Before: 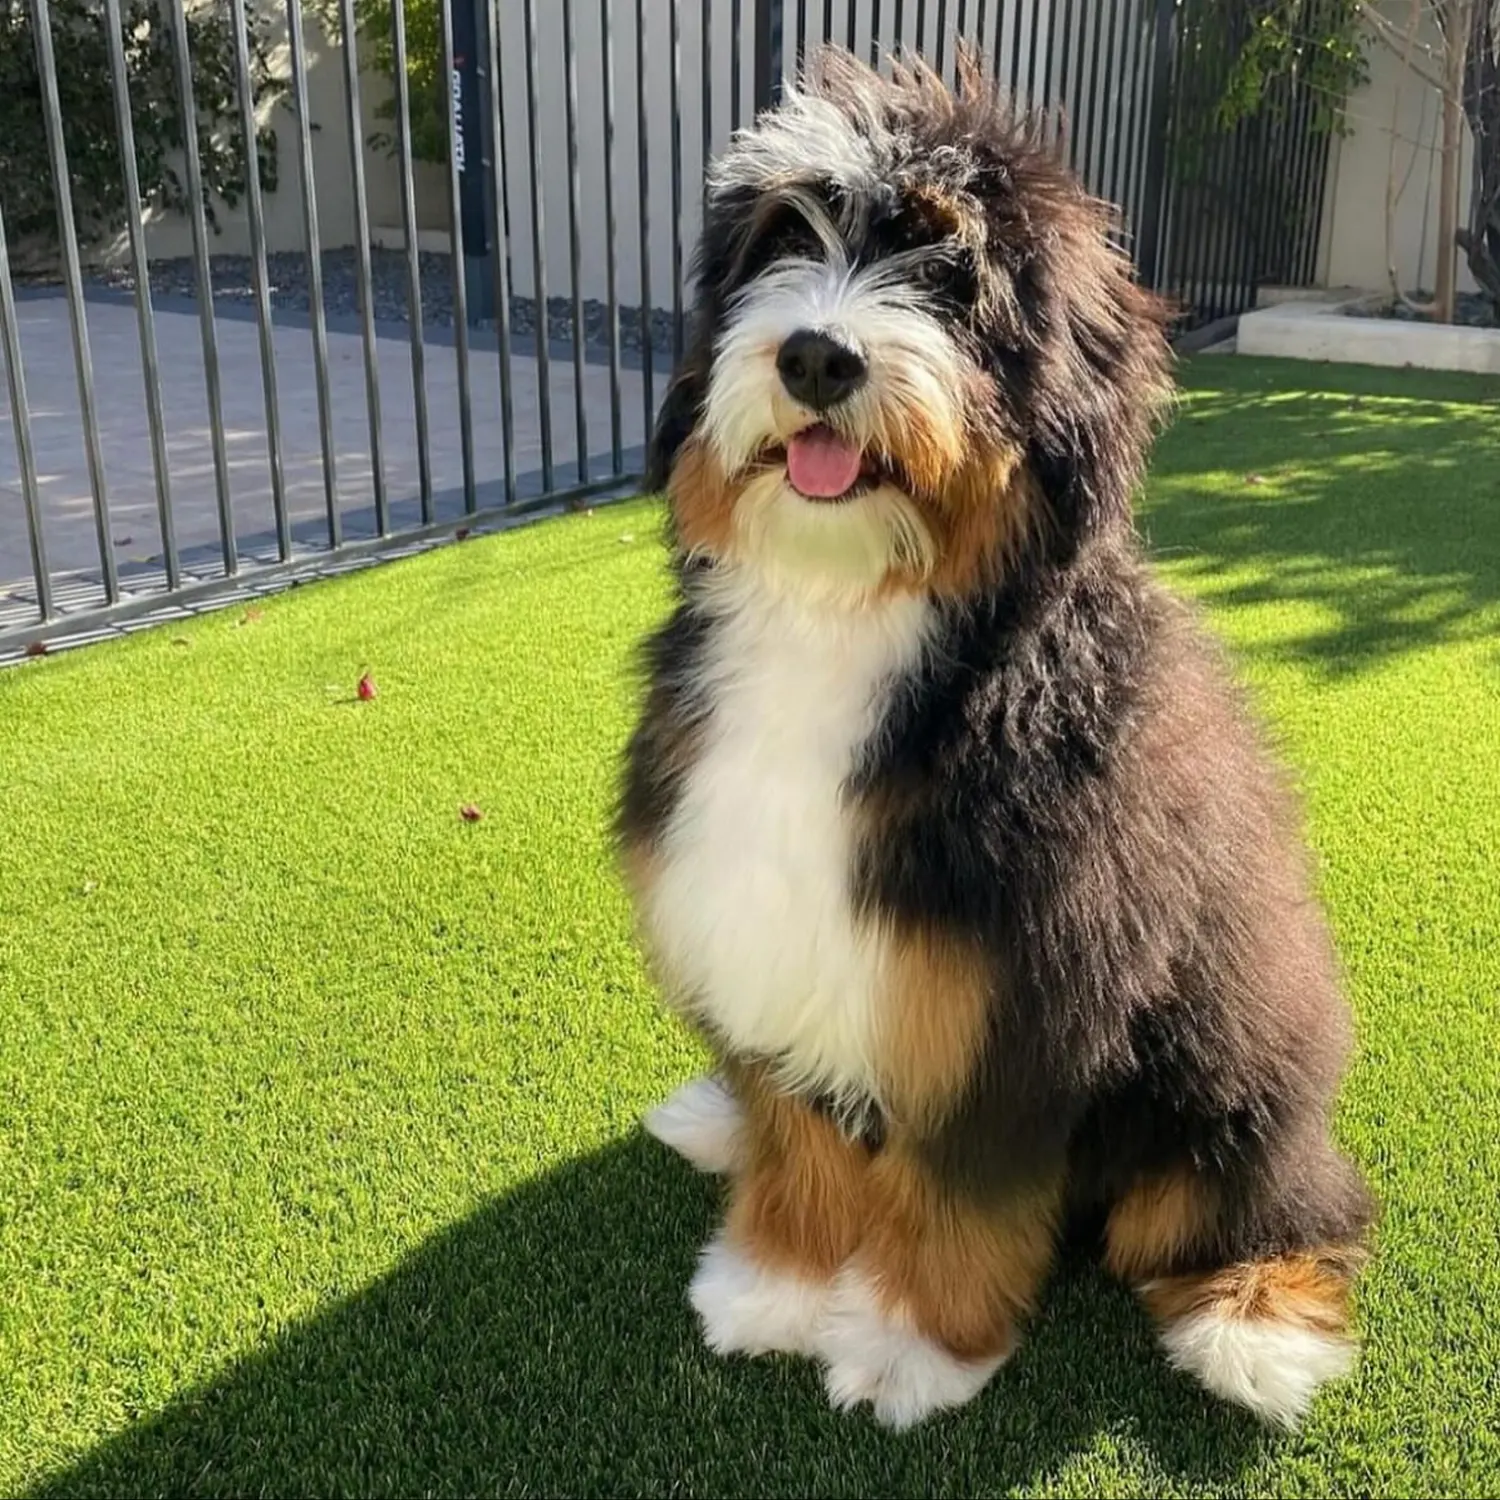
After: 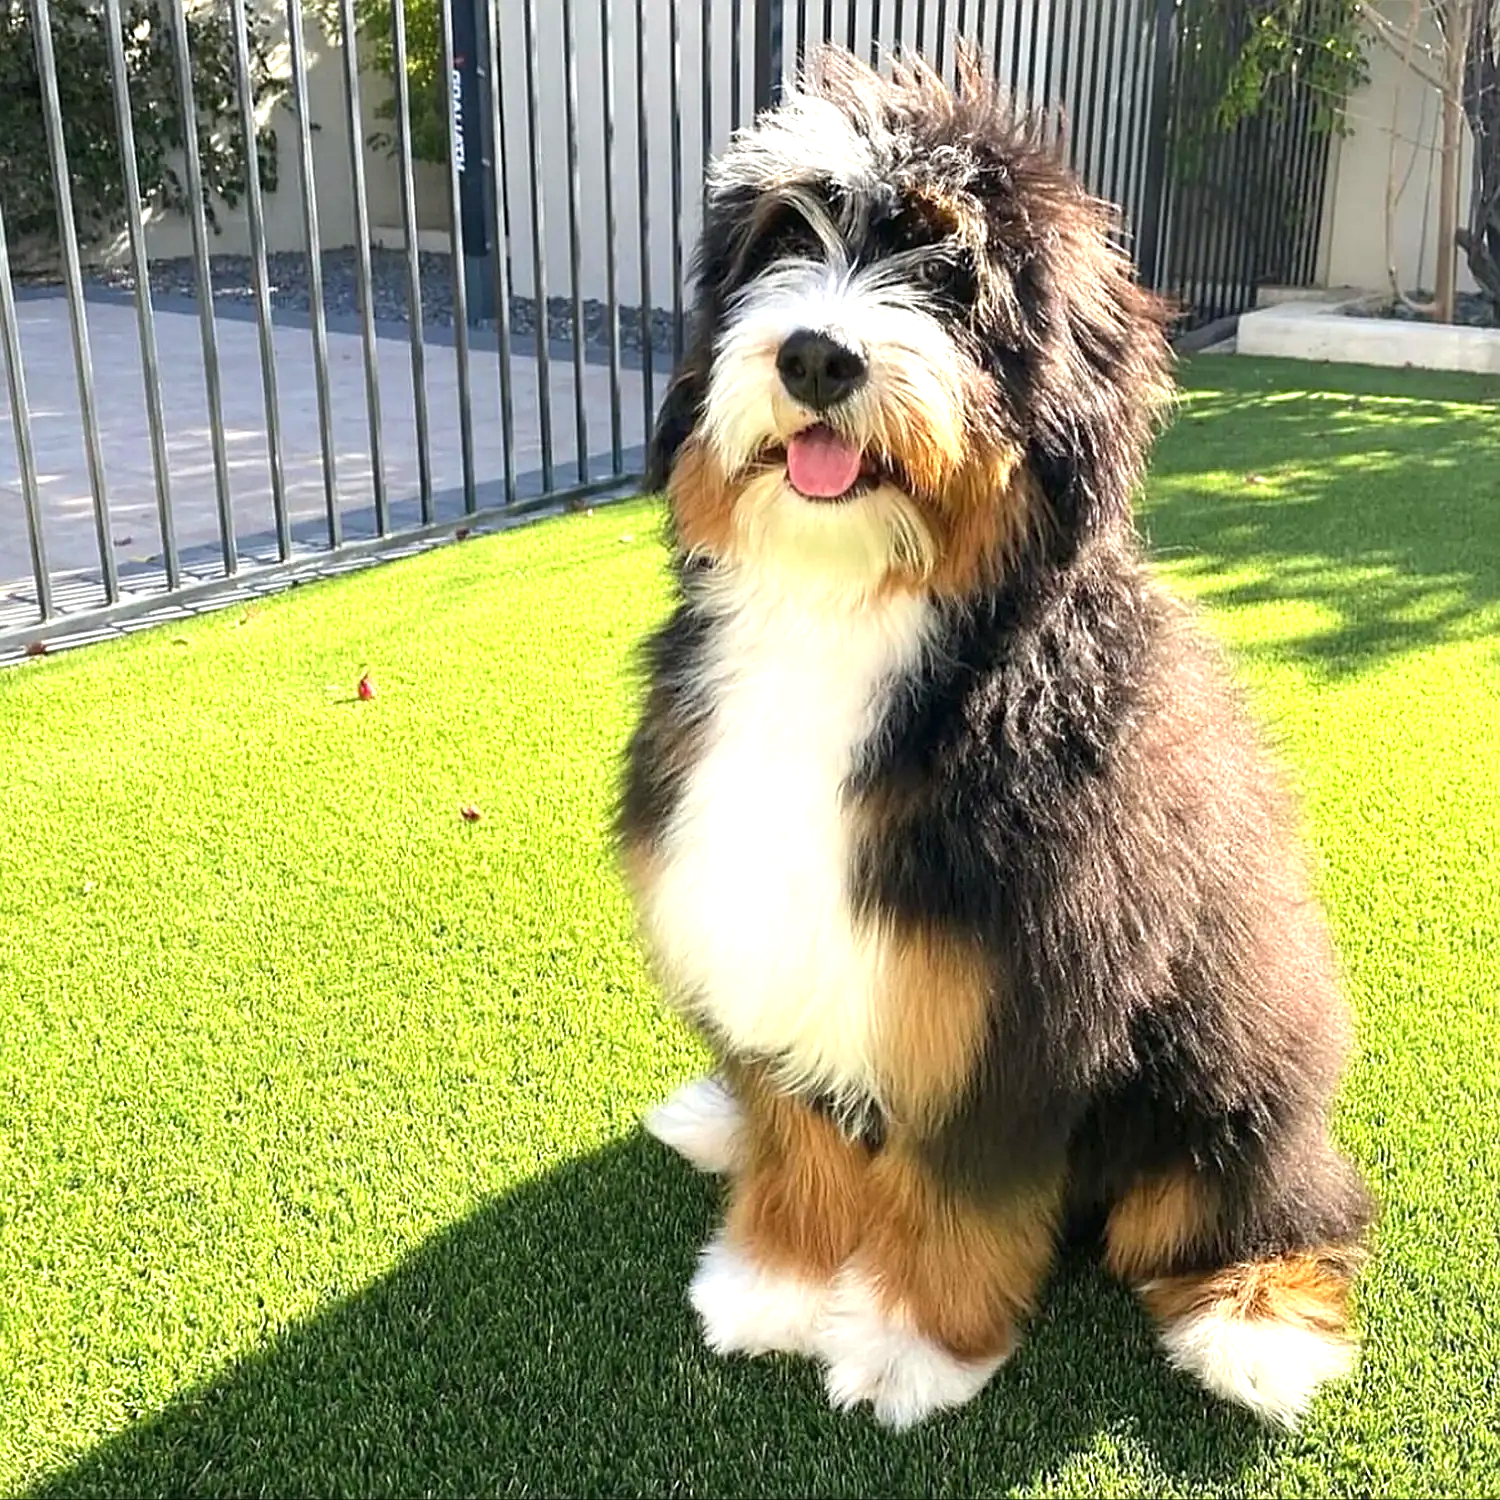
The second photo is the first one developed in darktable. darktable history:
sharpen: on, module defaults
exposure: black level correction 0, exposure 0.9 EV, compensate exposure bias true, compensate highlight preservation false
